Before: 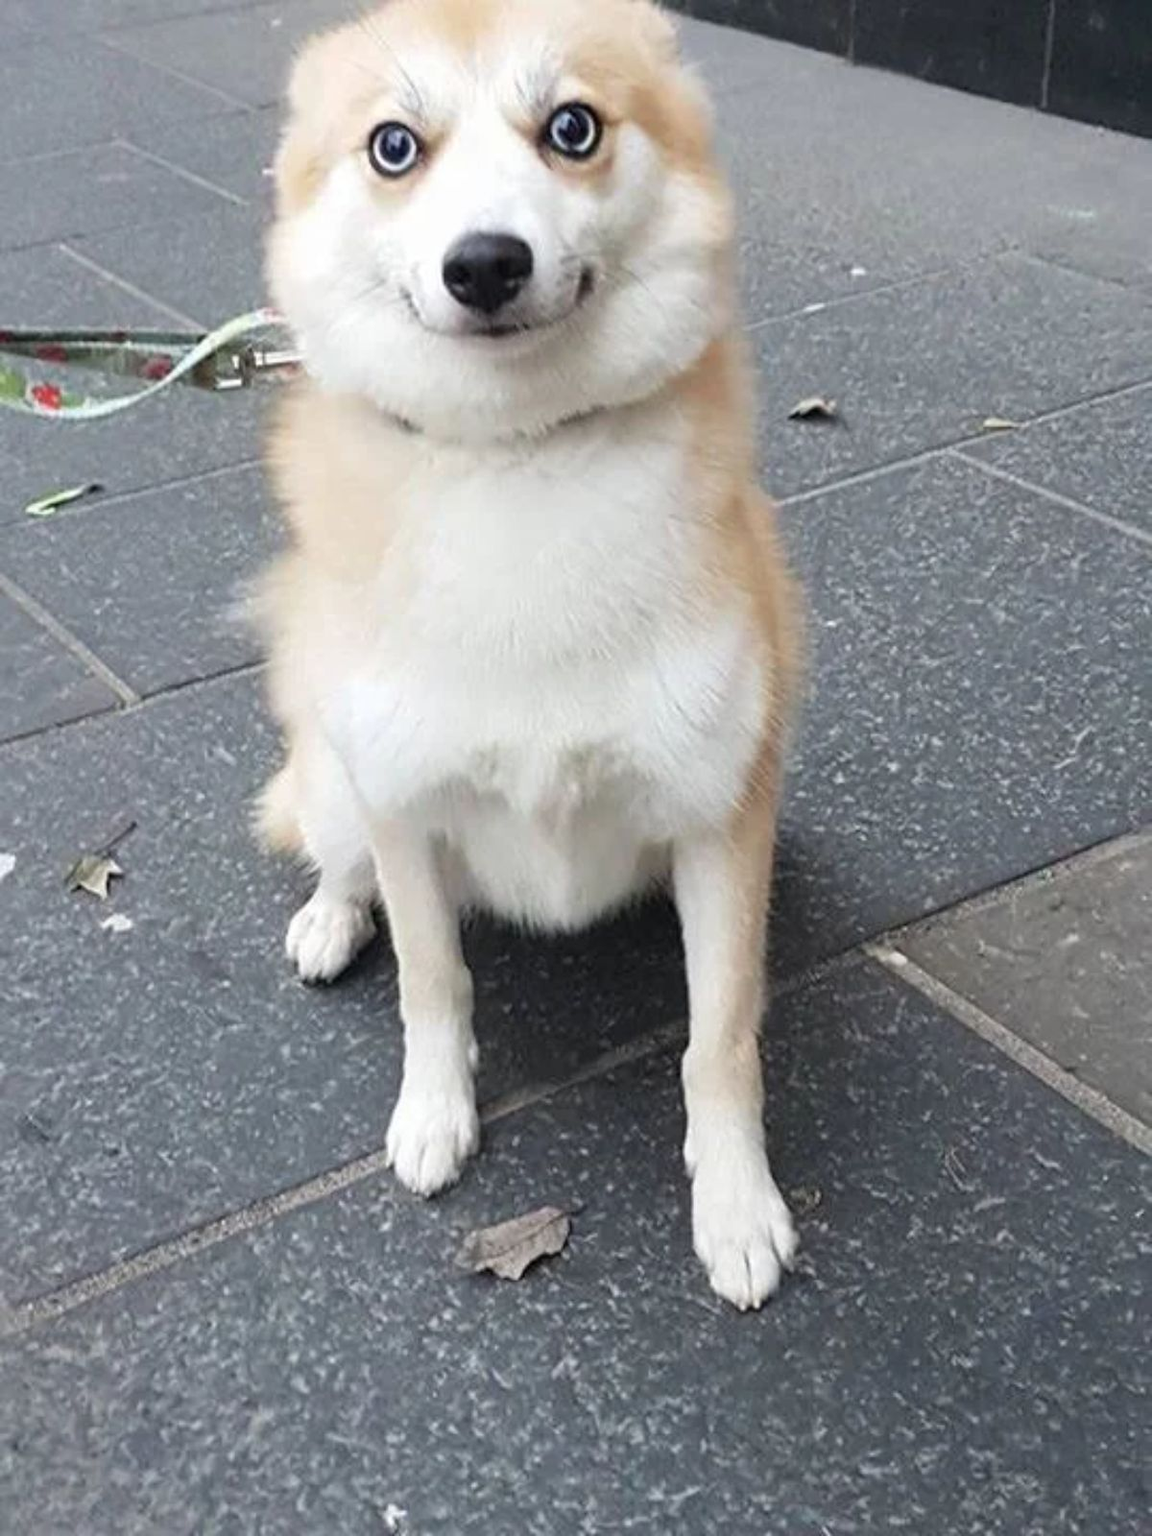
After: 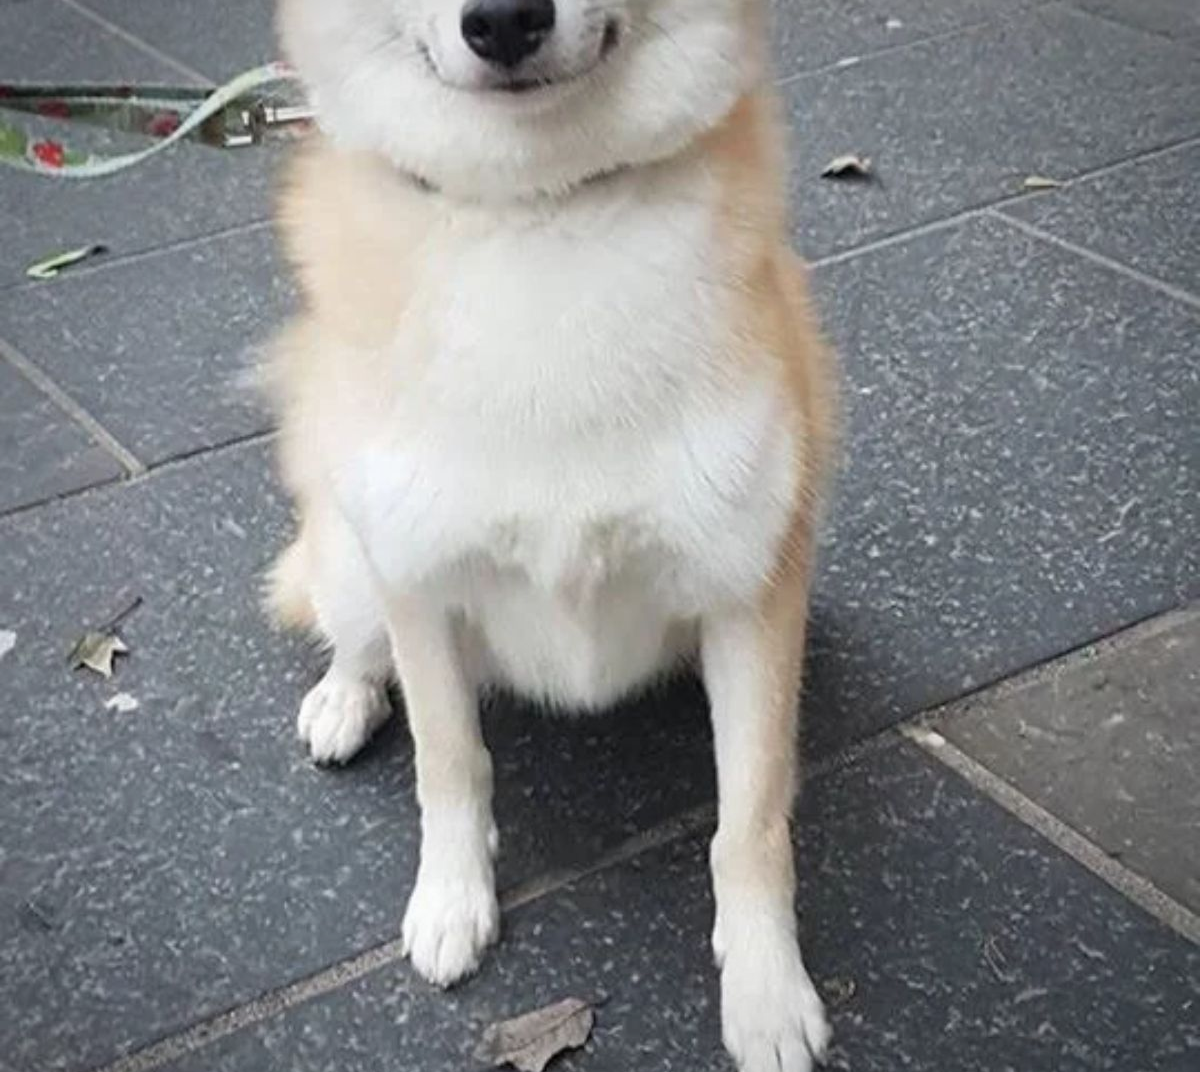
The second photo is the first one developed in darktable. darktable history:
vignetting: saturation 0.036, automatic ratio true, unbound false
crop: top 16.229%, bottom 16.711%
tone equalizer: -7 EV 0.217 EV, -6 EV 0.101 EV, -5 EV 0.088 EV, -4 EV 0.075 EV, -2 EV -0.036 EV, -1 EV -0.026 EV, +0 EV -0.042 EV
